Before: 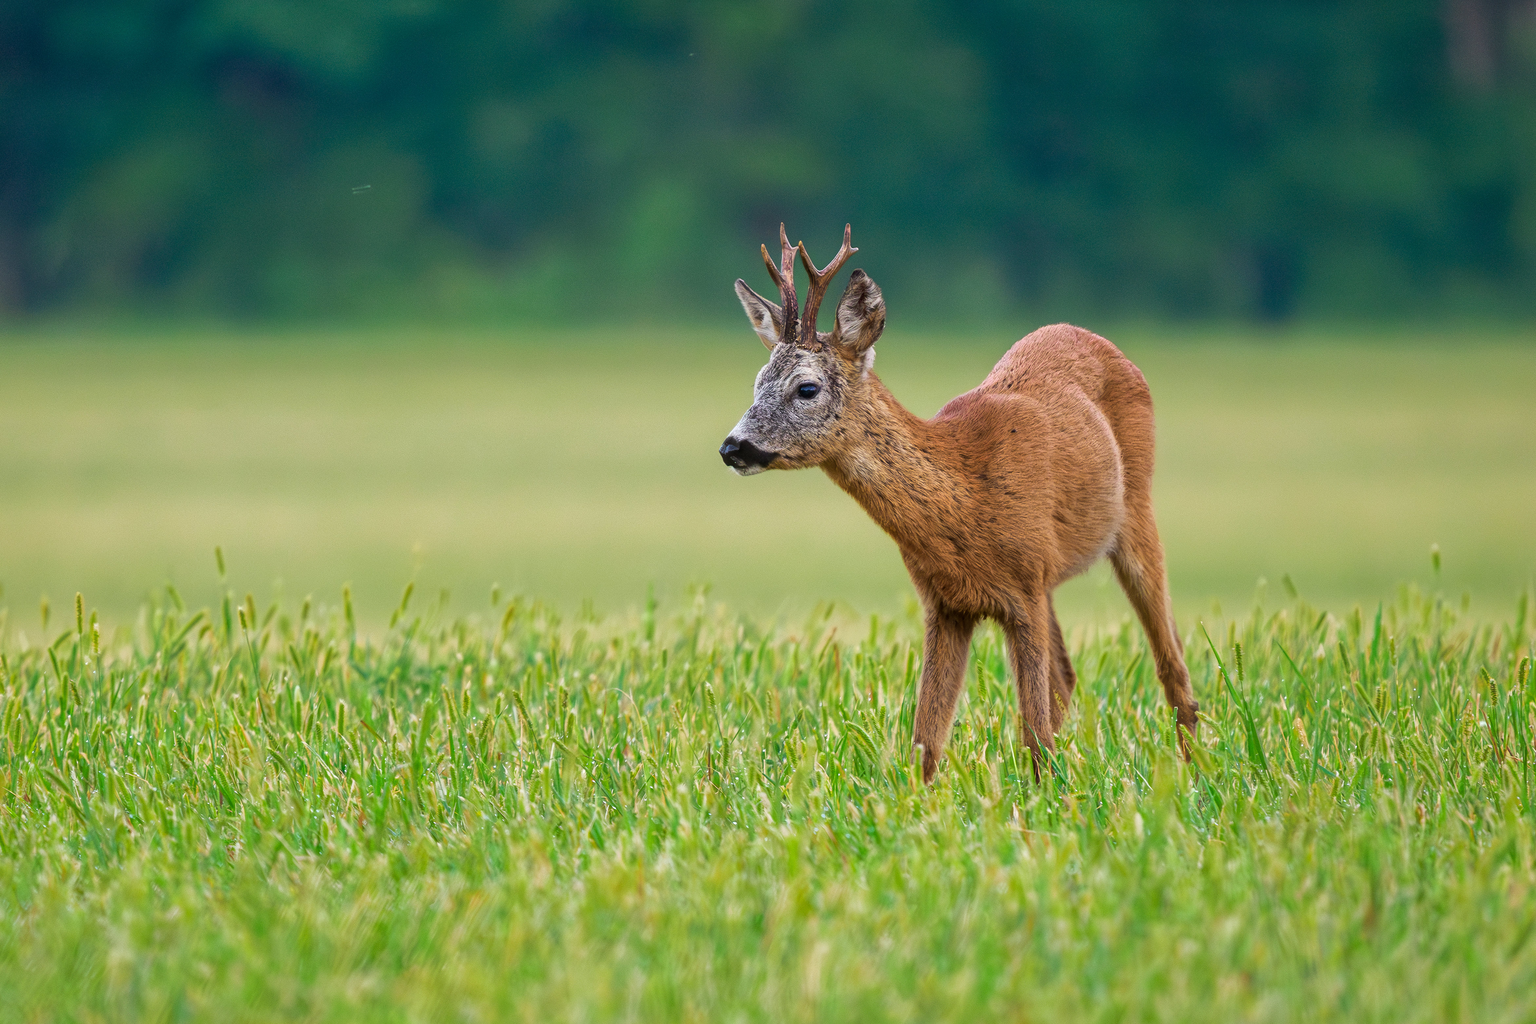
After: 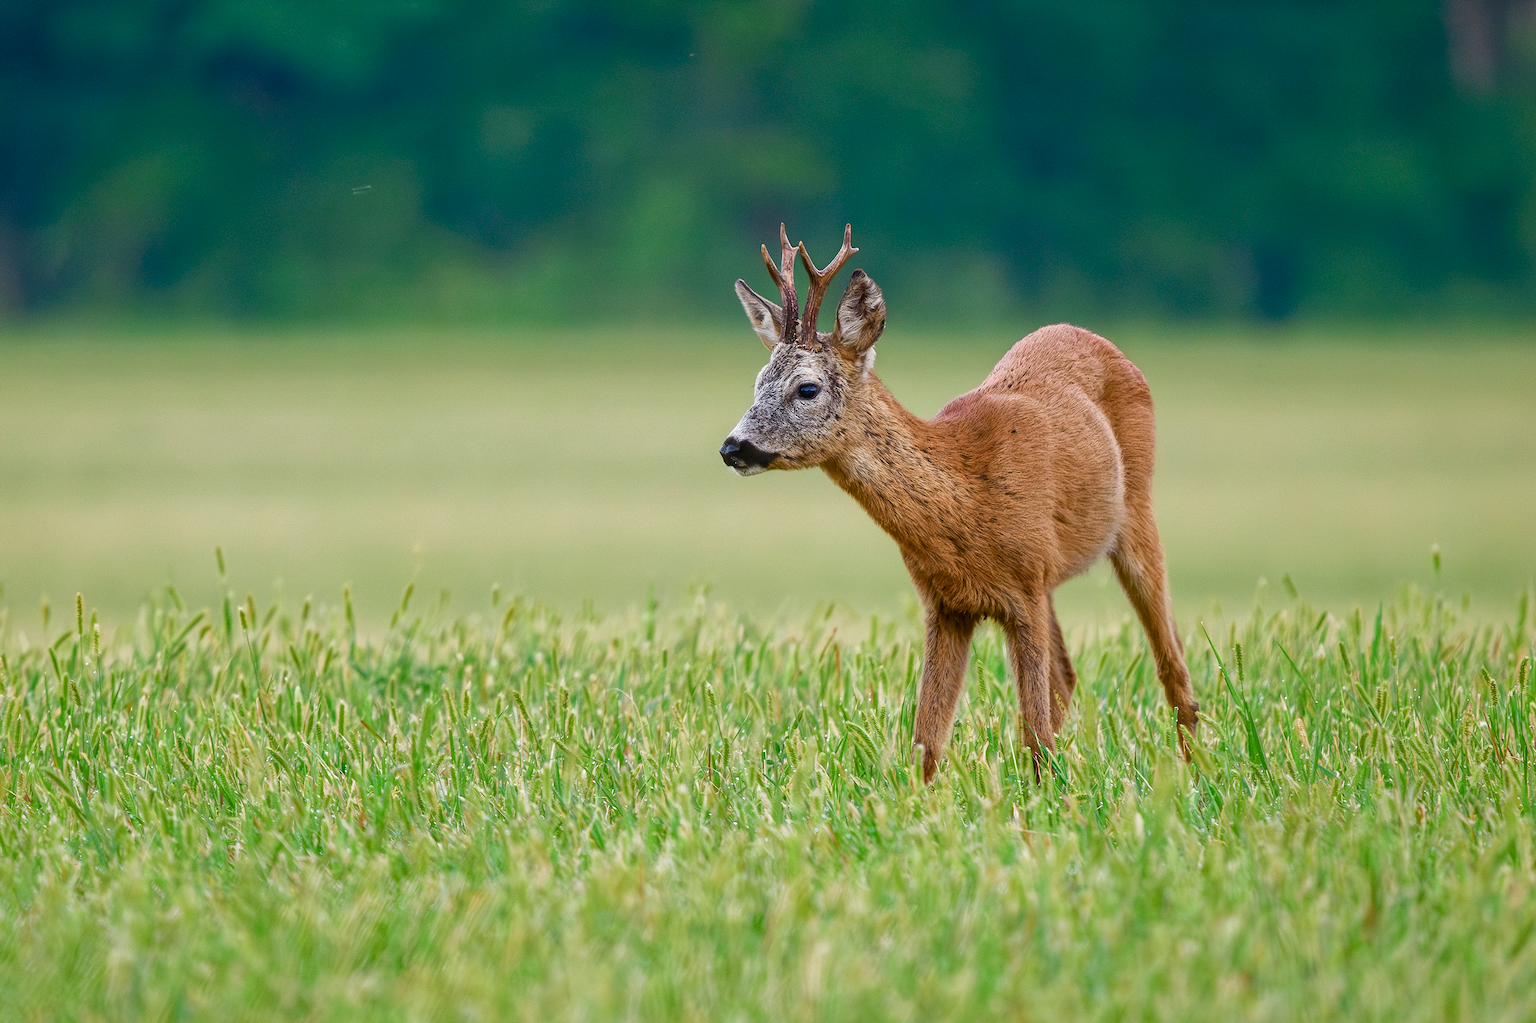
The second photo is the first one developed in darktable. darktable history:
sharpen: amount 0.2
color balance rgb: perceptual saturation grading › global saturation 20%, perceptual saturation grading › highlights -50%, perceptual saturation grading › shadows 30%
